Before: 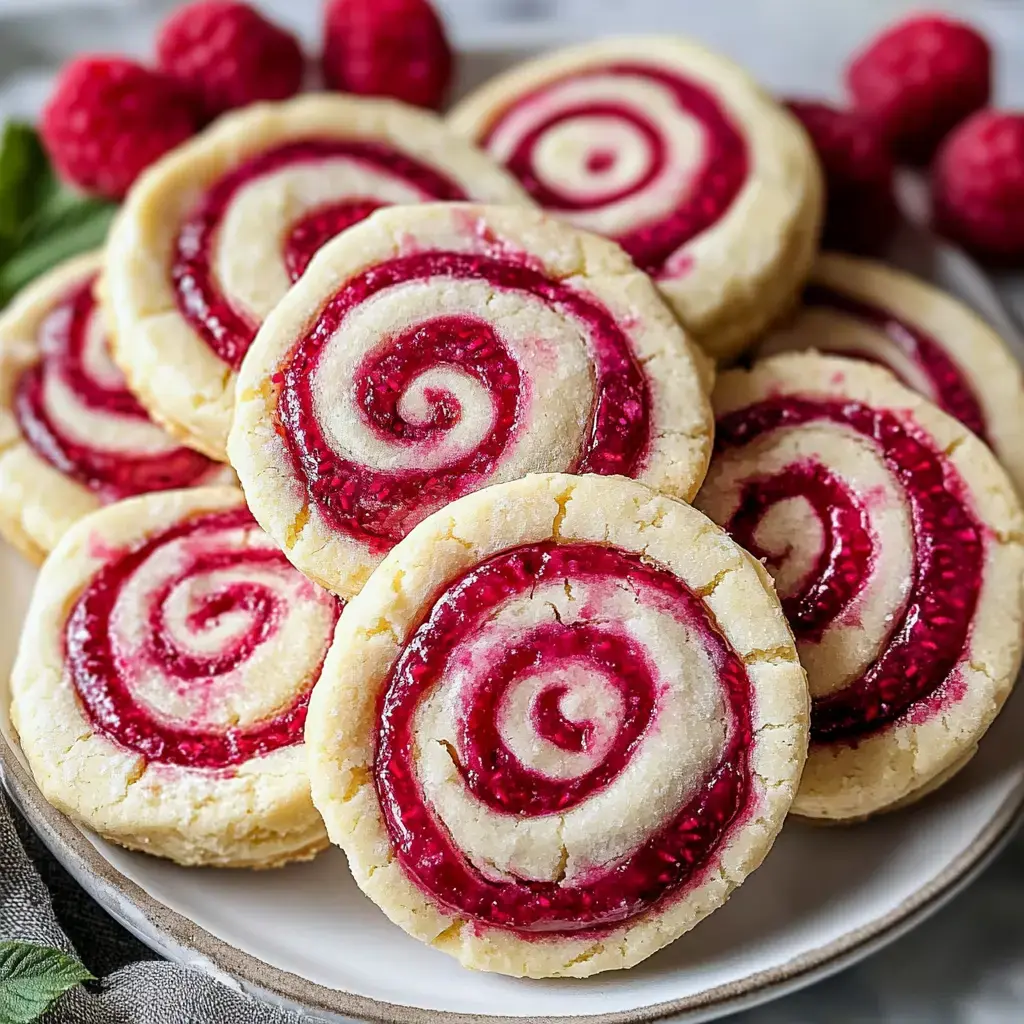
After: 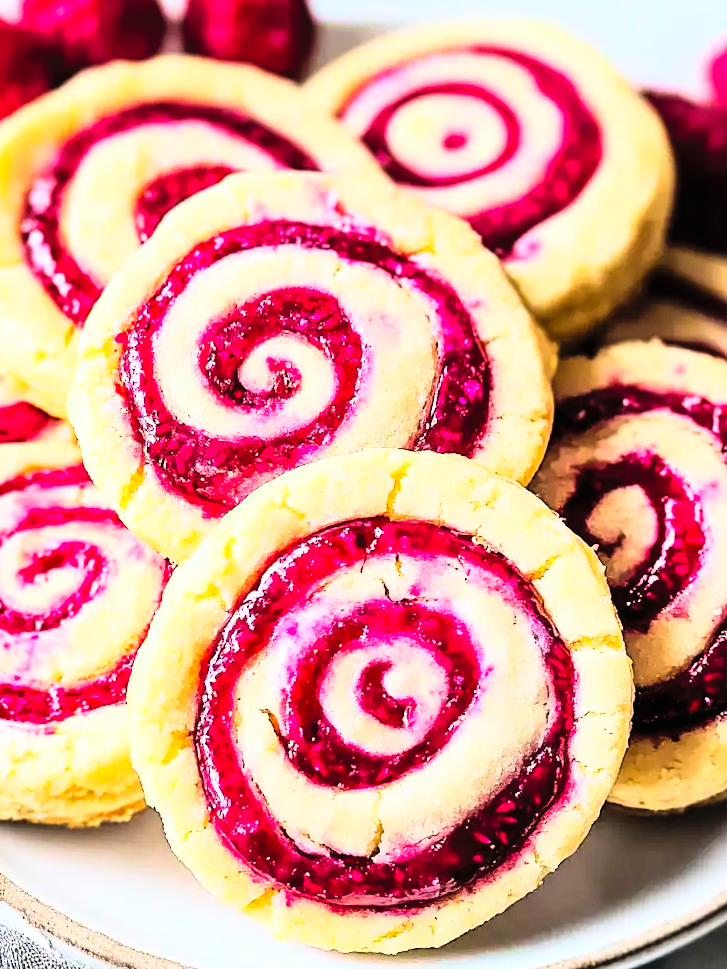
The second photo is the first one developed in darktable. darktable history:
rgb curve: curves: ch0 [(0, 0) (0.21, 0.15) (0.24, 0.21) (0.5, 0.75) (0.75, 0.96) (0.89, 0.99) (1, 1)]; ch1 [(0, 0.02) (0.21, 0.13) (0.25, 0.2) (0.5, 0.67) (0.75, 0.9) (0.89, 0.97) (1, 1)]; ch2 [(0, 0.02) (0.21, 0.13) (0.25, 0.2) (0.5, 0.67) (0.75, 0.9) (0.89, 0.97) (1, 1)], compensate middle gray true
contrast brightness saturation: contrast 0.07, brightness 0.18, saturation 0.4
crop and rotate: angle -3.27°, left 14.277%, top 0.028%, right 10.766%, bottom 0.028%
